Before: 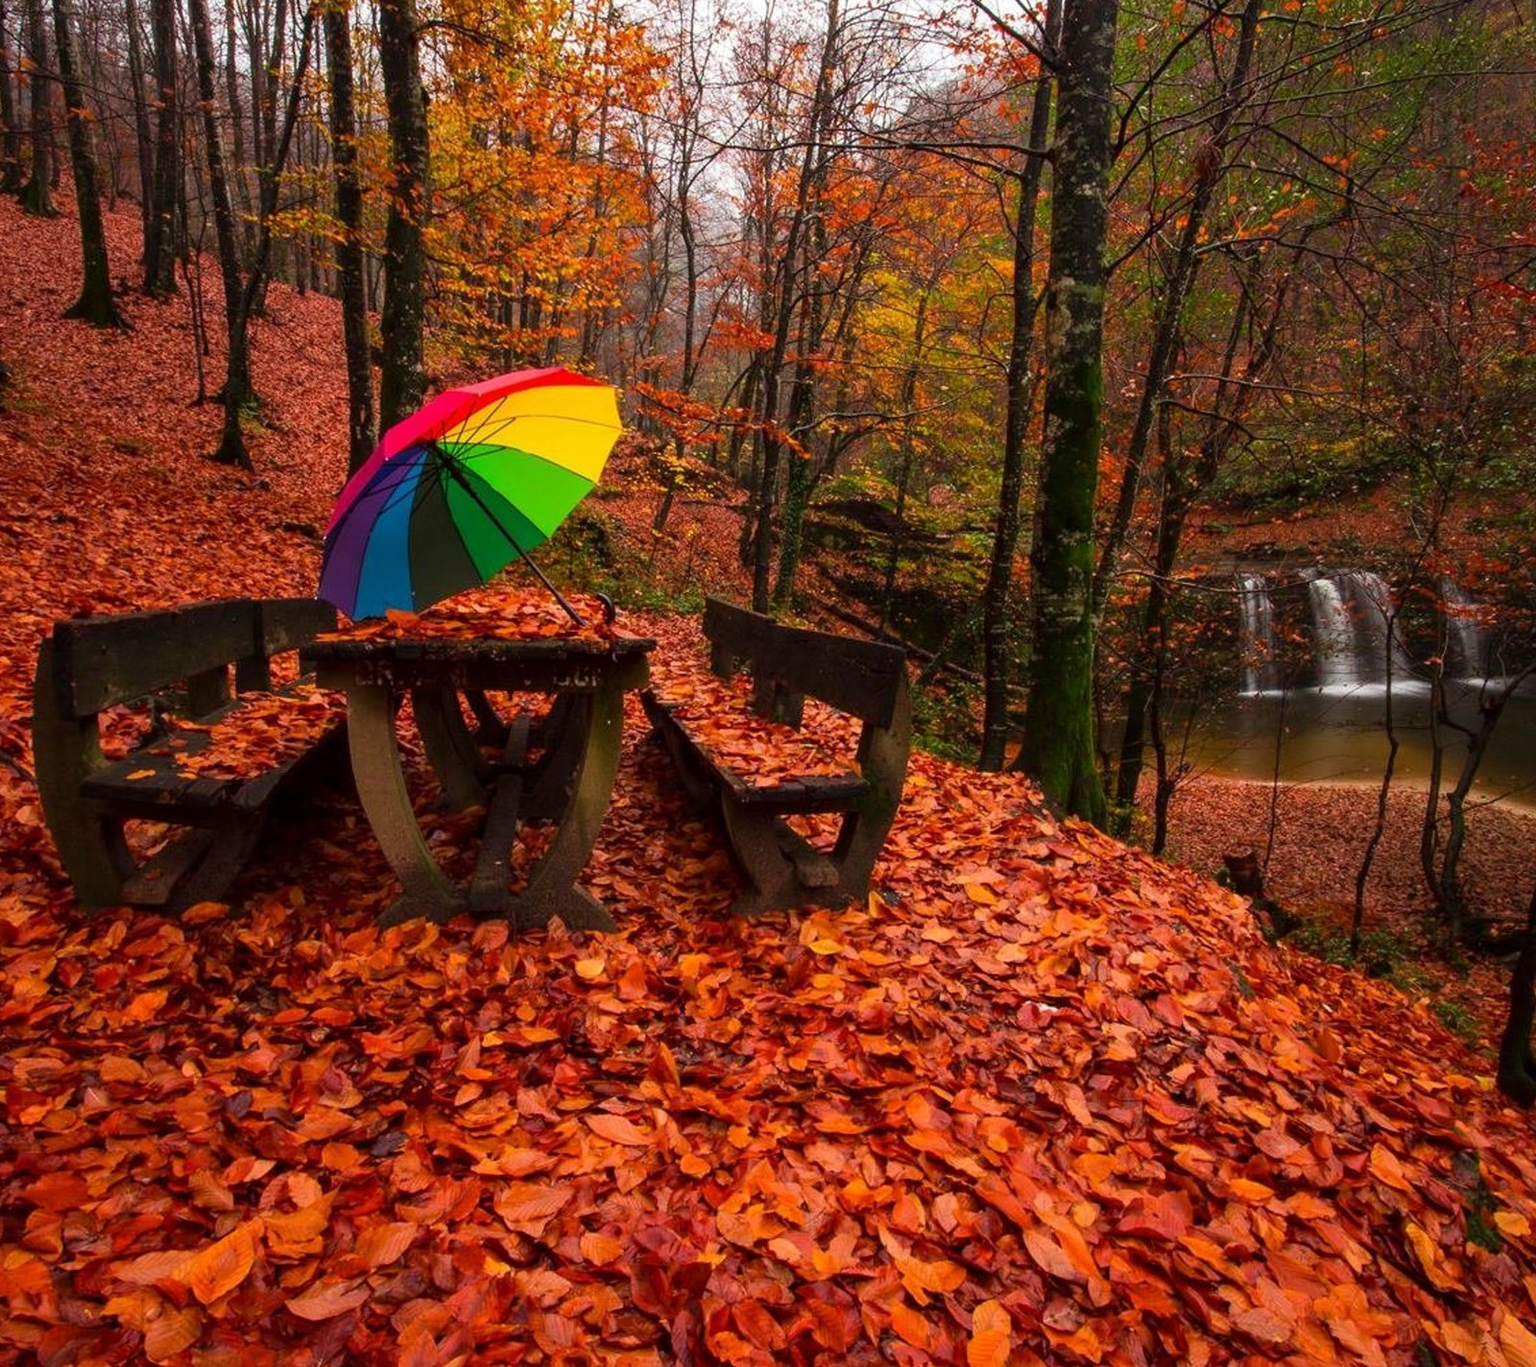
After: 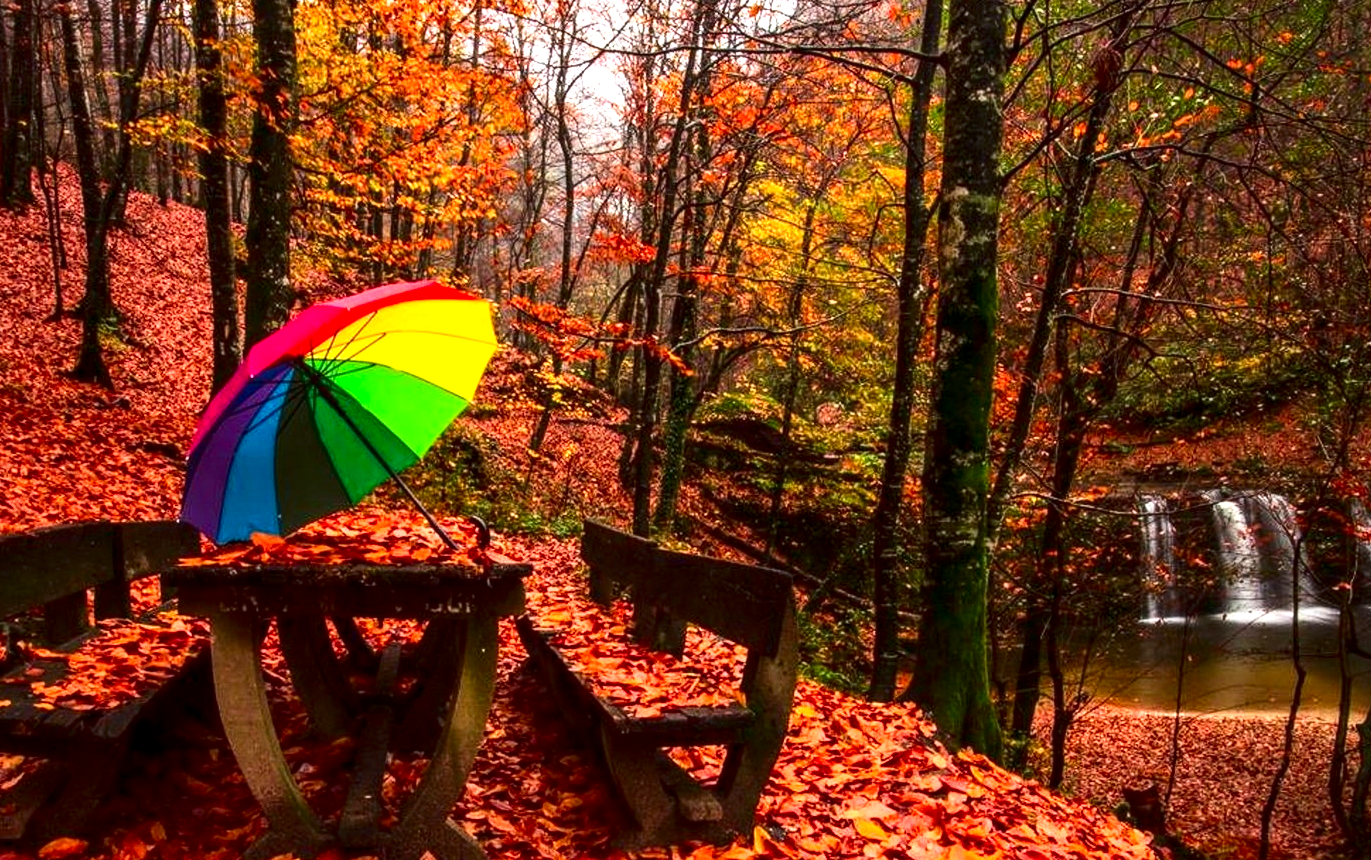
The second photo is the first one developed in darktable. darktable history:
crop and rotate: left 9.47%, top 7.2%, right 4.816%, bottom 32.355%
local contrast: on, module defaults
contrast brightness saturation: contrast 0.196, brightness -0.109, saturation 0.099
exposure: black level correction 0, exposure 0.947 EV, compensate highlight preservation false
